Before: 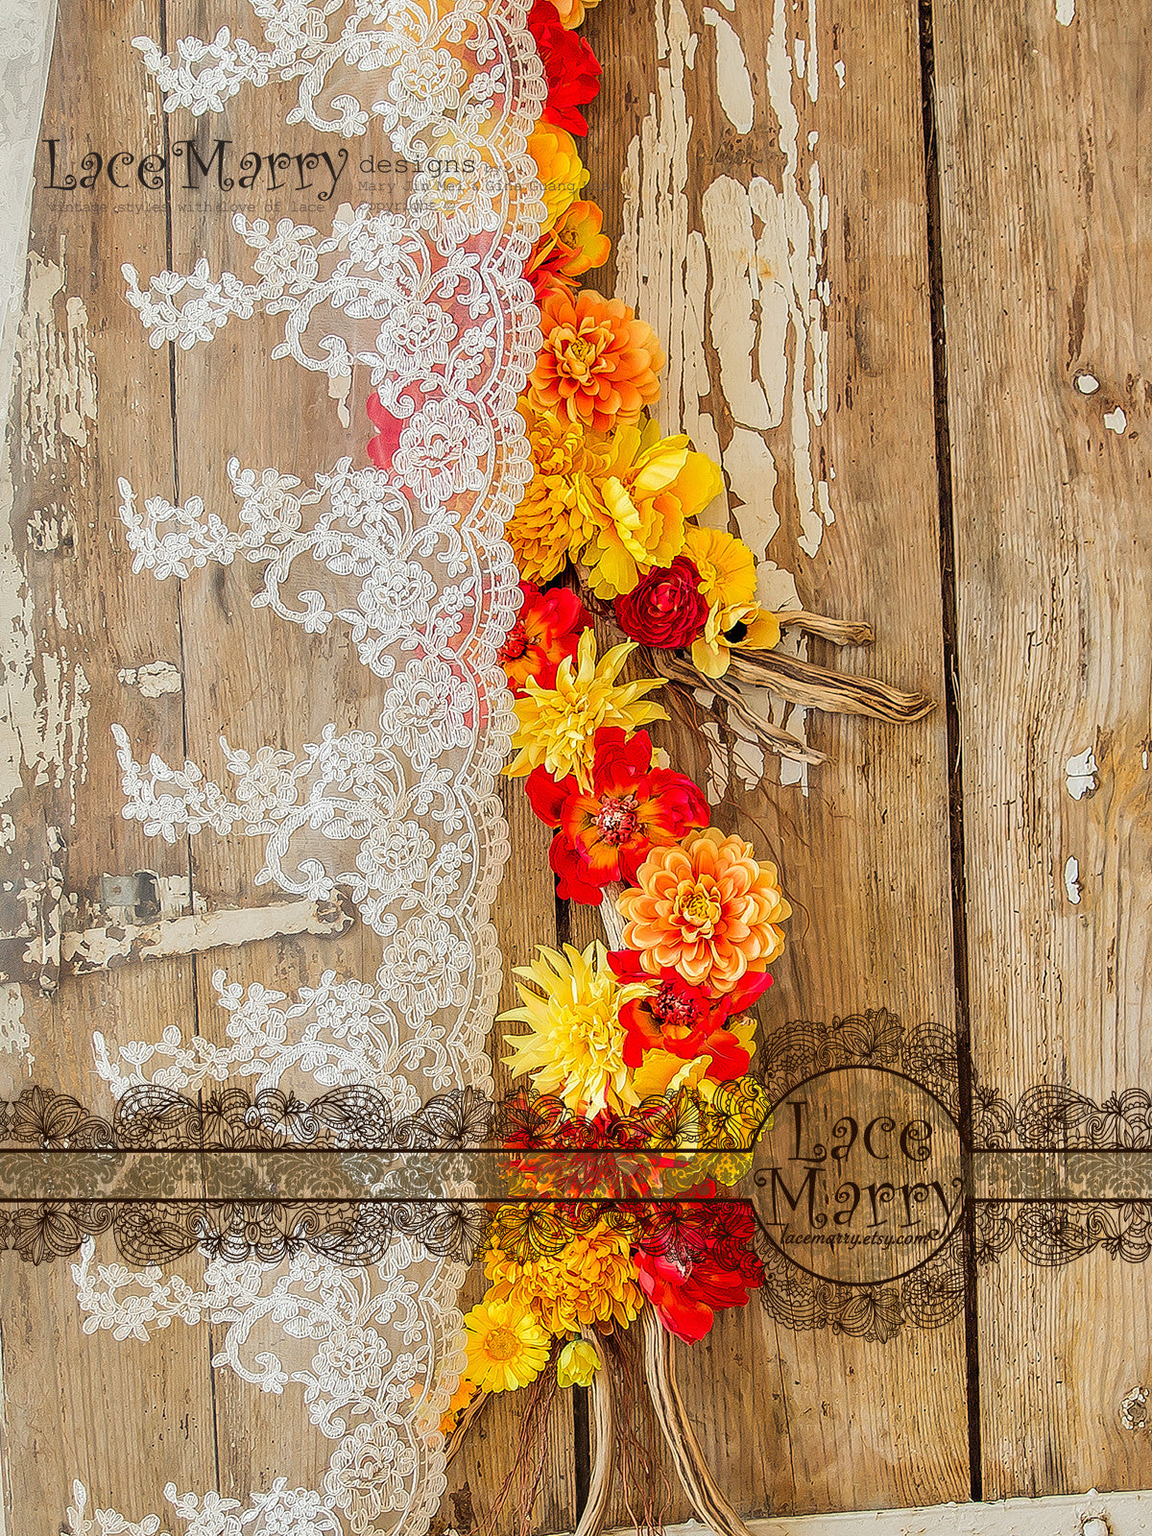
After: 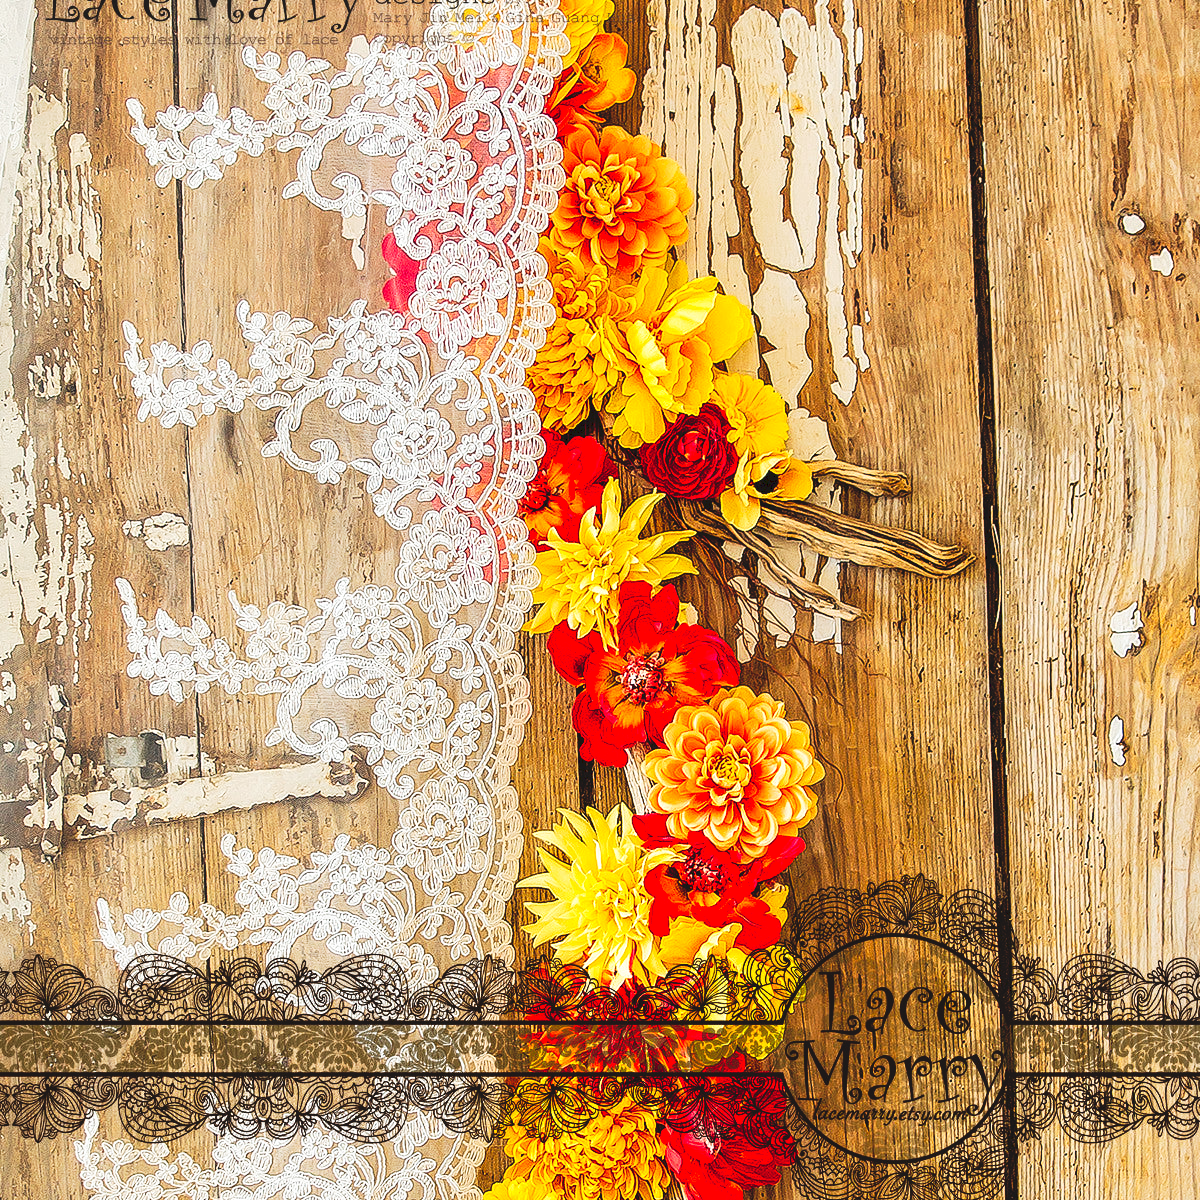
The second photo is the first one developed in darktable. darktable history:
crop: top 11.038%, bottom 13.962%
tone curve: curves: ch0 [(0, 0) (0.003, 0.082) (0.011, 0.082) (0.025, 0.088) (0.044, 0.088) (0.069, 0.093) (0.1, 0.101) (0.136, 0.109) (0.177, 0.129) (0.224, 0.155) (0.277, 0.214) (0.335, 0.289) (0.399, 0.378) (0.468, 0.476) (0.543, 0.589) (0.623, 0.713) (0.709, 0.826) (0.801, 0.908) (0.898, 0.98) (1, 1)], preserve colors none
